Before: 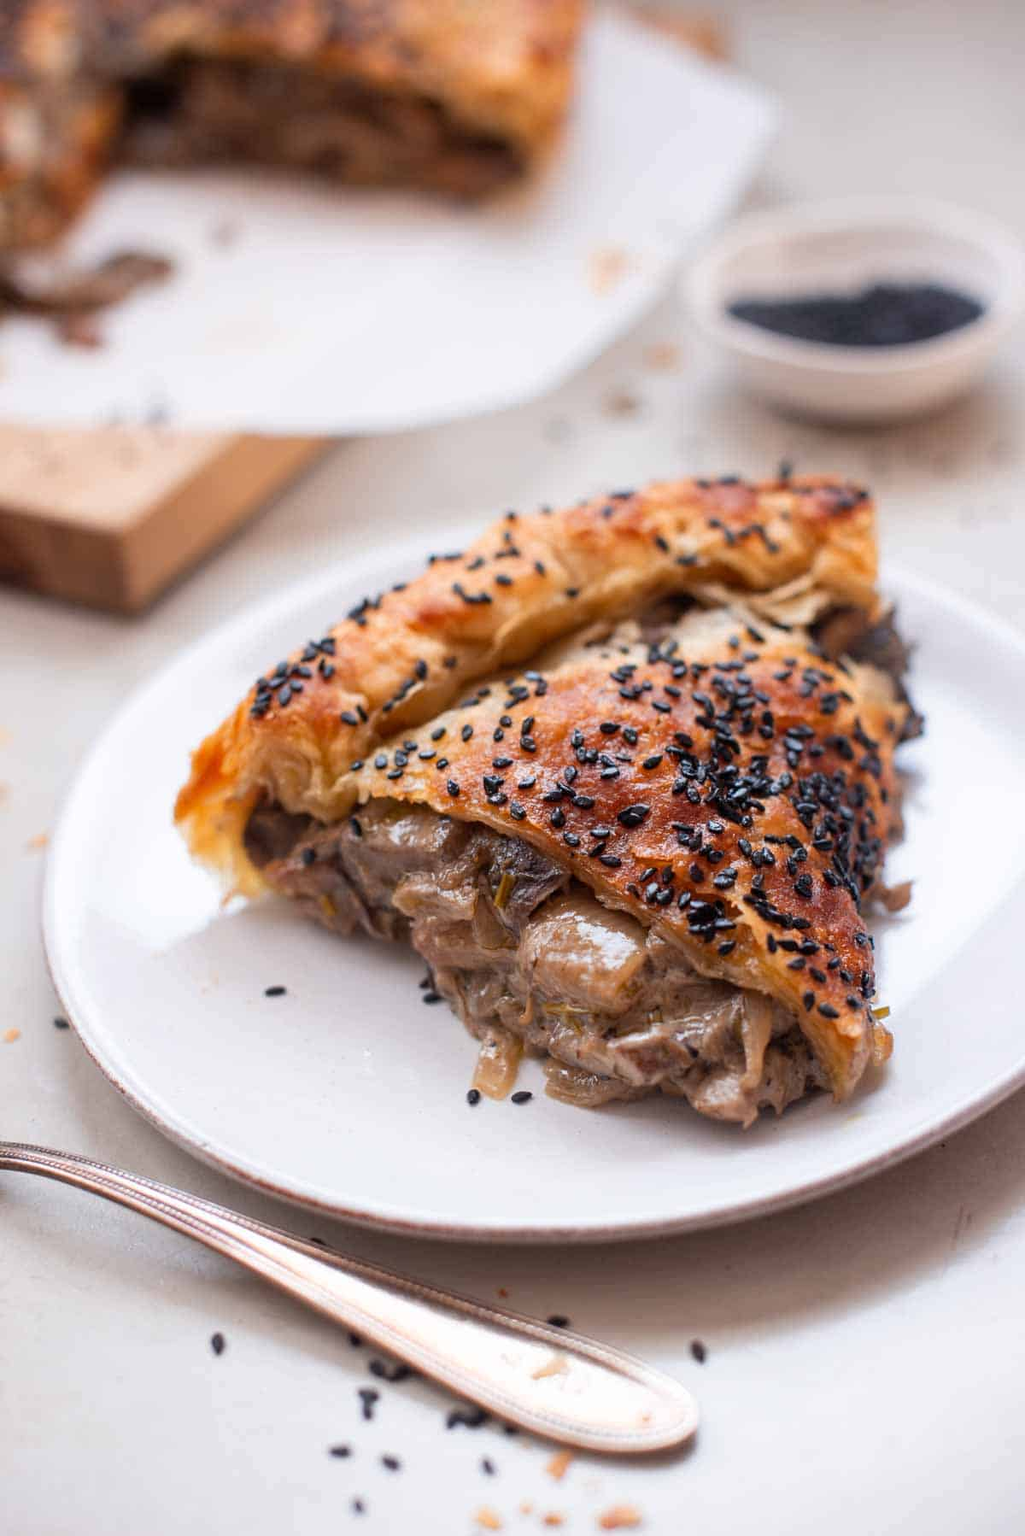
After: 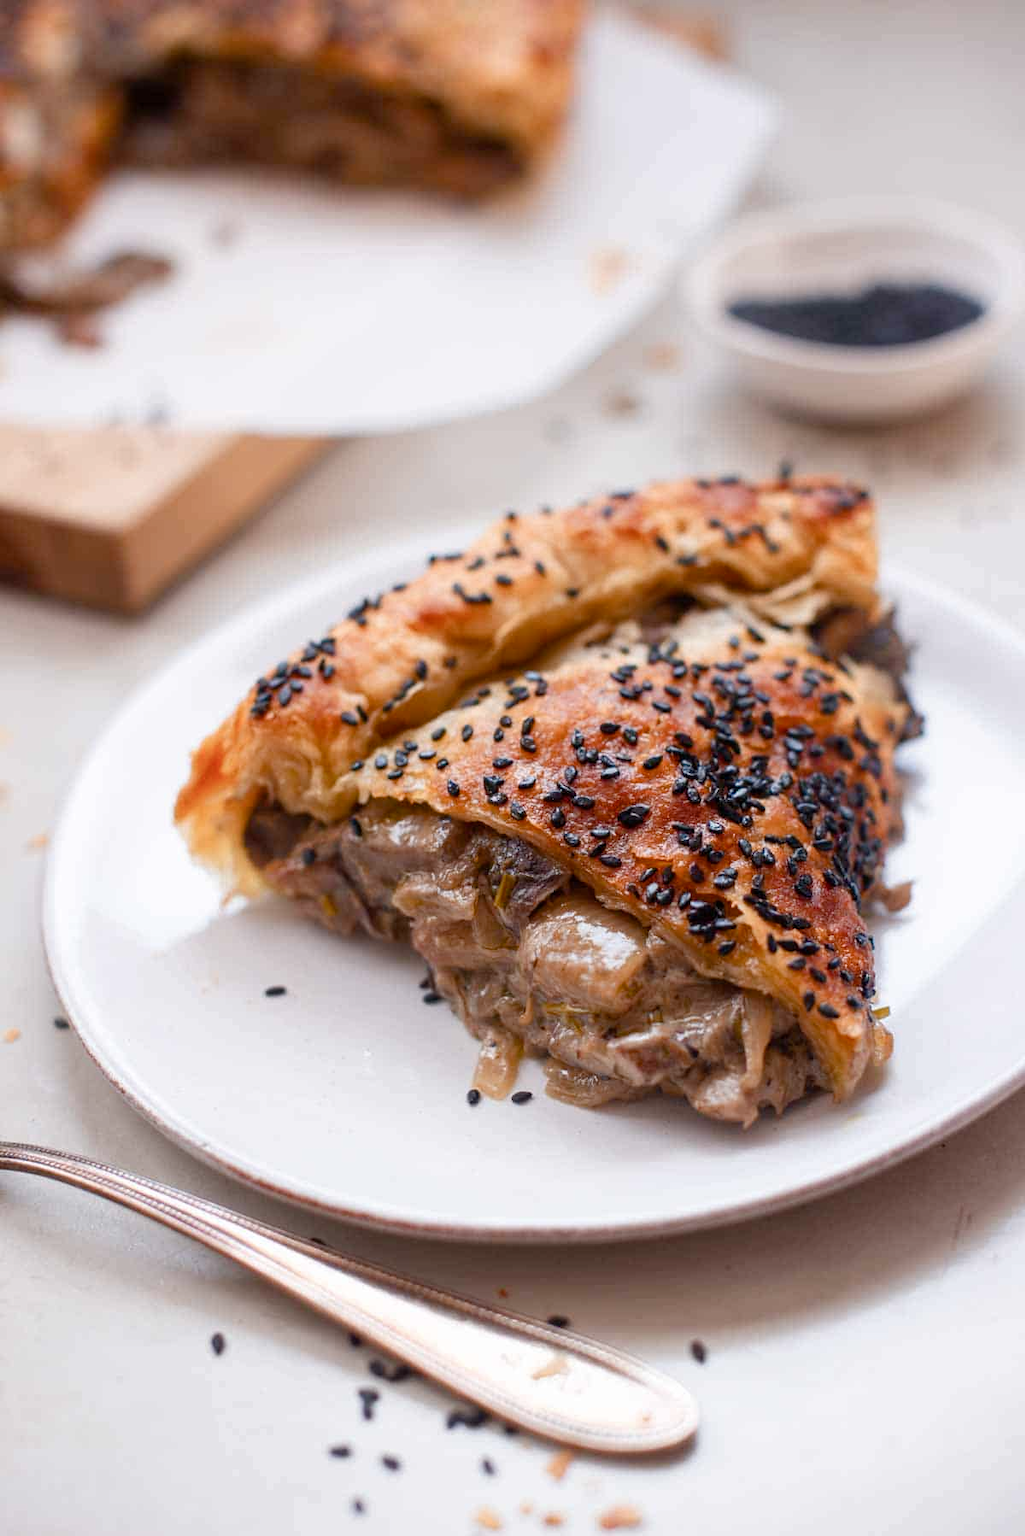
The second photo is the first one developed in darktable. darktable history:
color balance rgb: shadows lift › chroma 0.786%, shadows lift › hue 115.56°, linear chroma grading › global chroma 20.38%, perceptual saturation grading › global saturation -9.901%, perceptual saturation grading › highlights -27.034%, perceptual saturation grading › shadows 21.17%, global vibrance 9.985%
